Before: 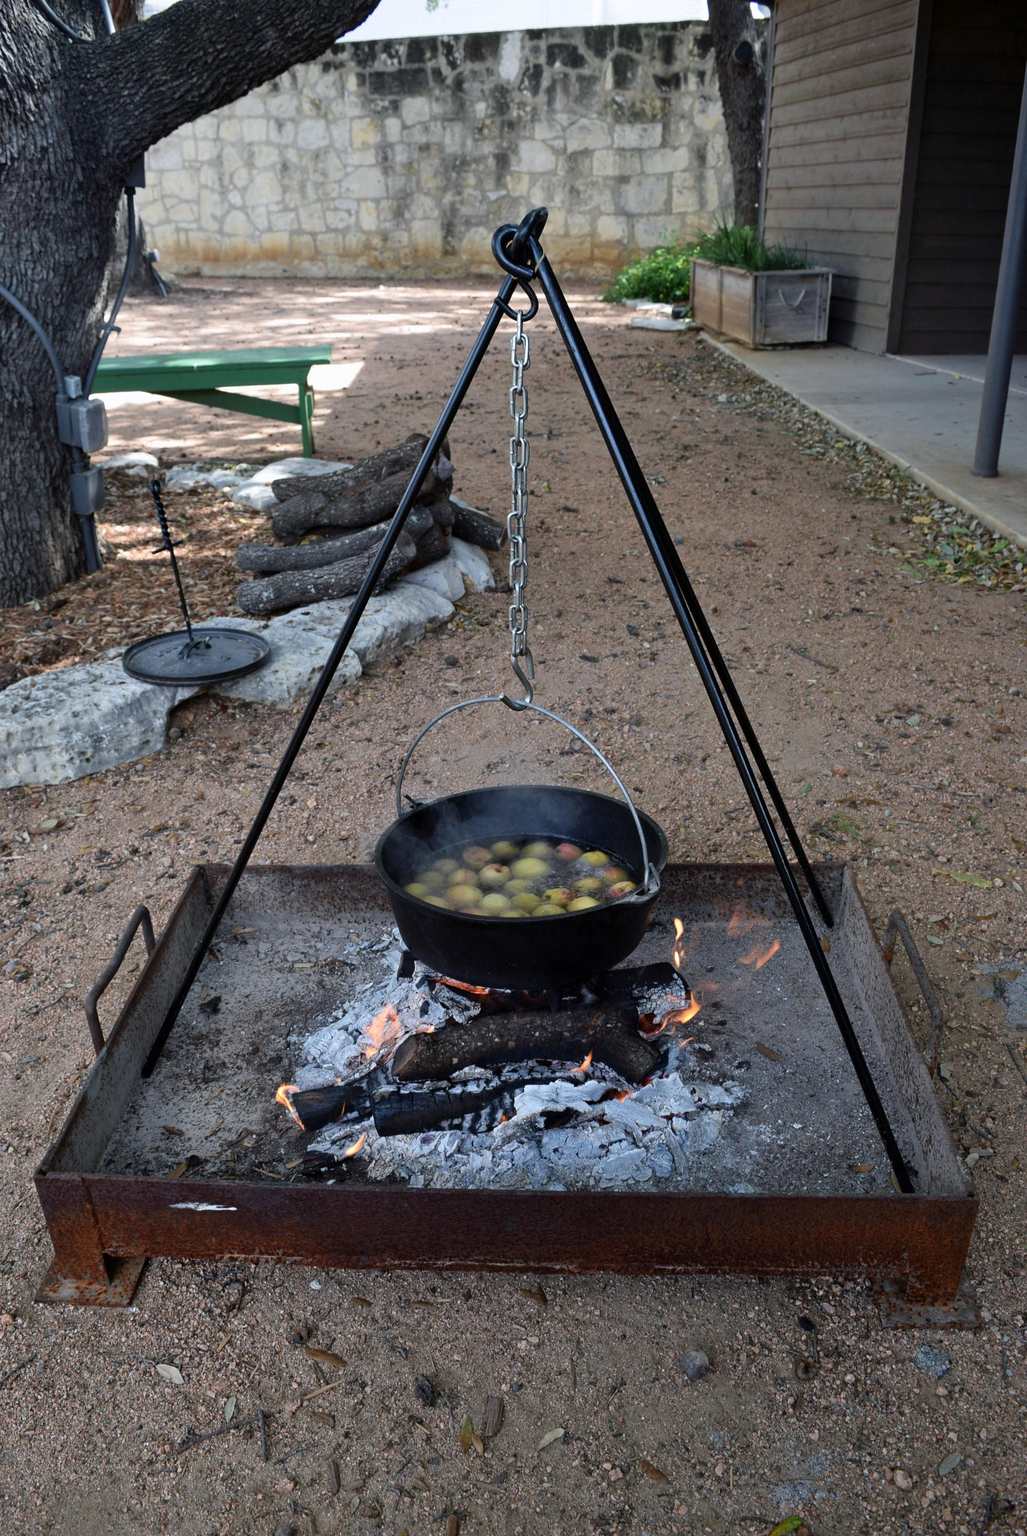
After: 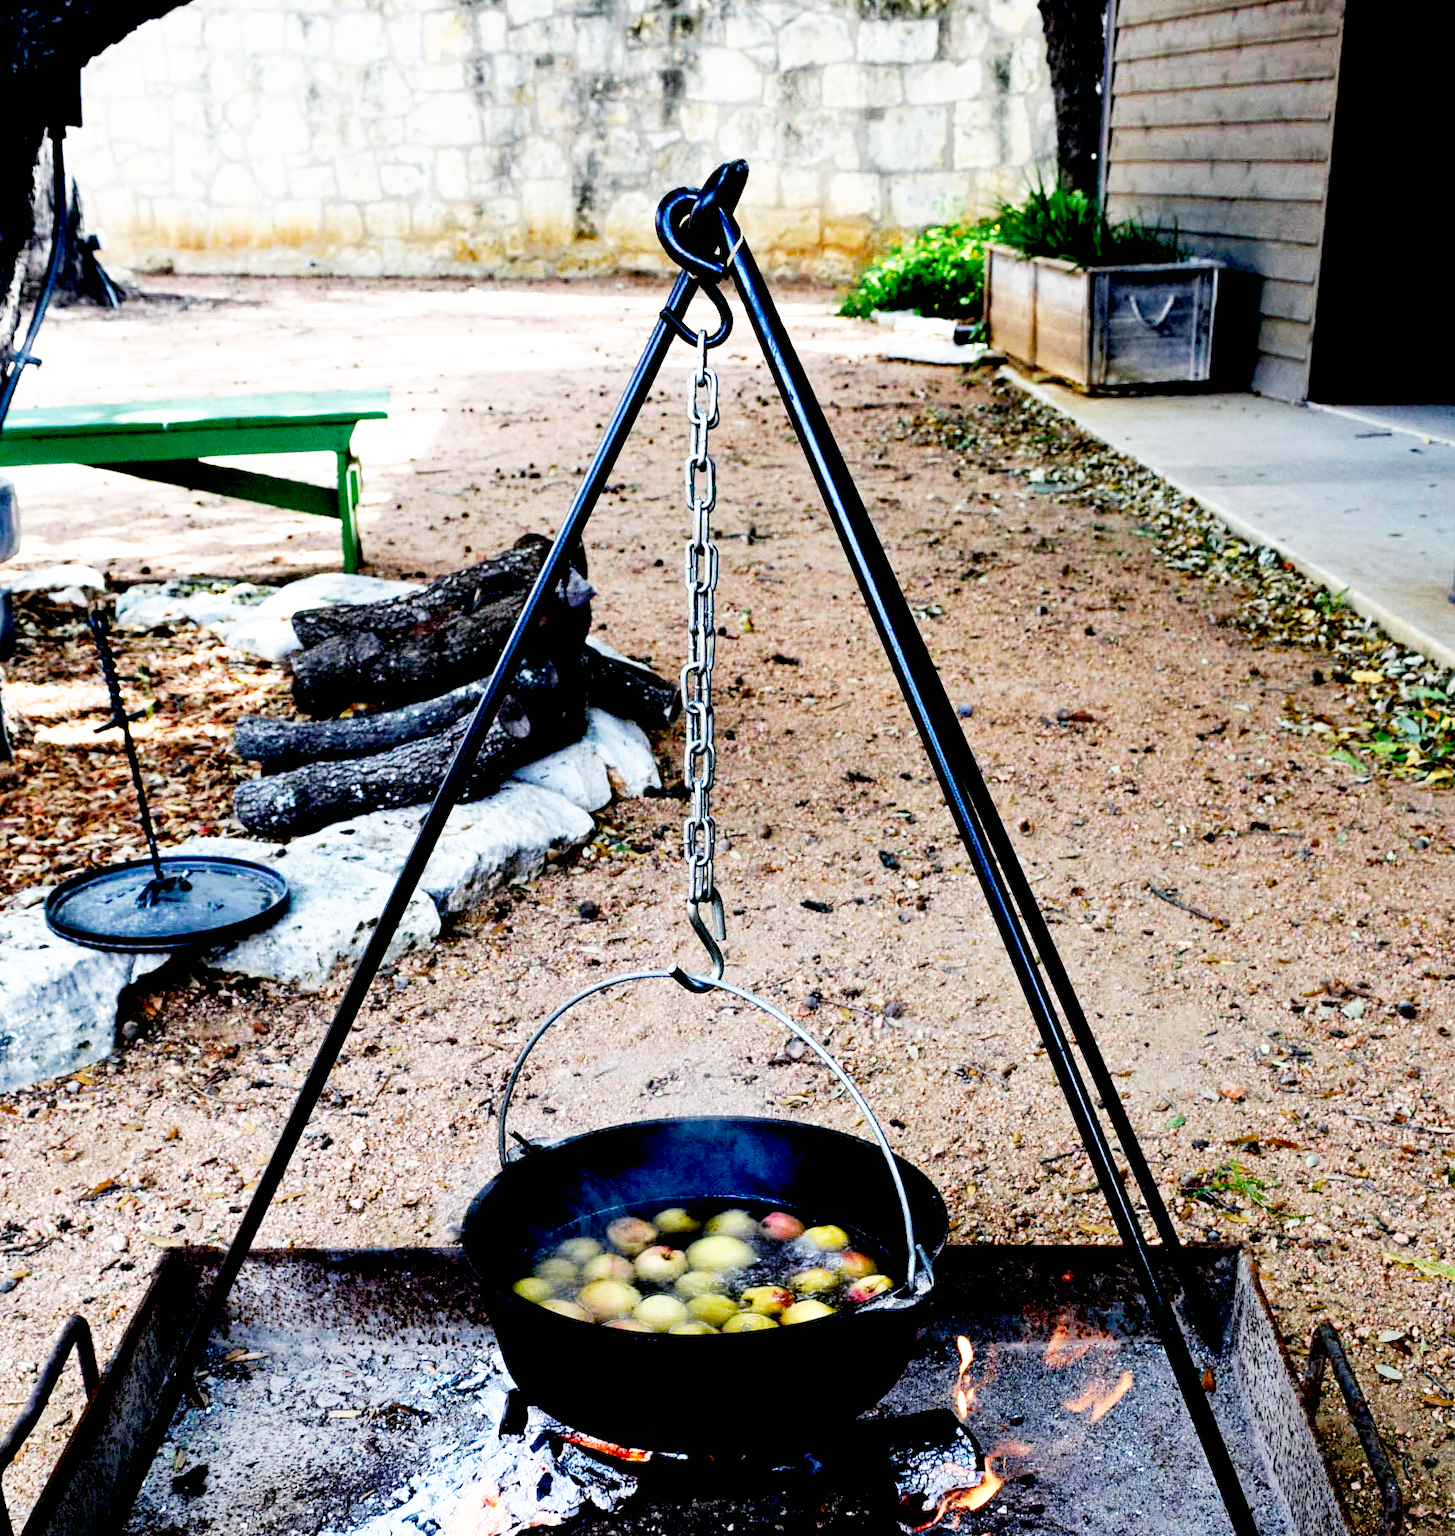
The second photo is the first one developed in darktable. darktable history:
exposure: black level correction 0.04, exposure 0.5 EV, compensate highlight preservation false
base curve: curves: ch0 [(0, 0) (0.007, 0.004) (0.027, 0.03) (0.046, 0.07) (0.207, 0.54) (0.442, 0.872) (0.673, 0.972) (1, 1)], preserve colors none
crop and rotate: left 9.345%, top 7.22%, right 4.982%, bottom 32.331%
